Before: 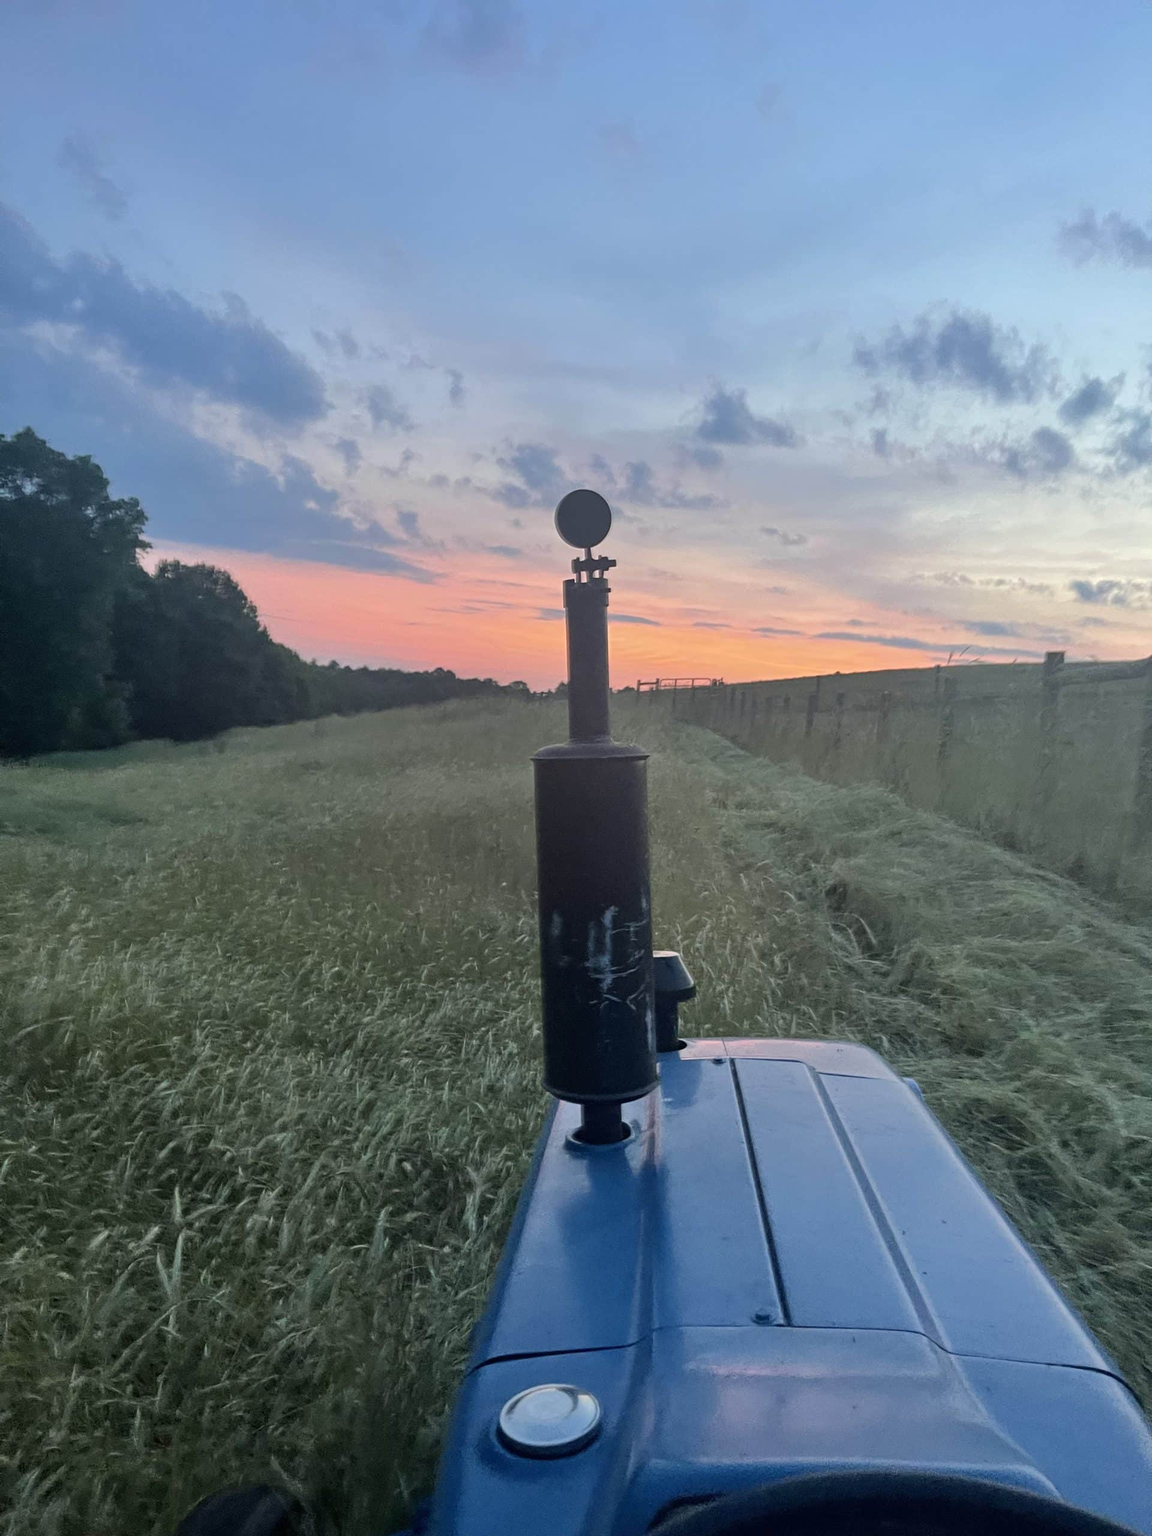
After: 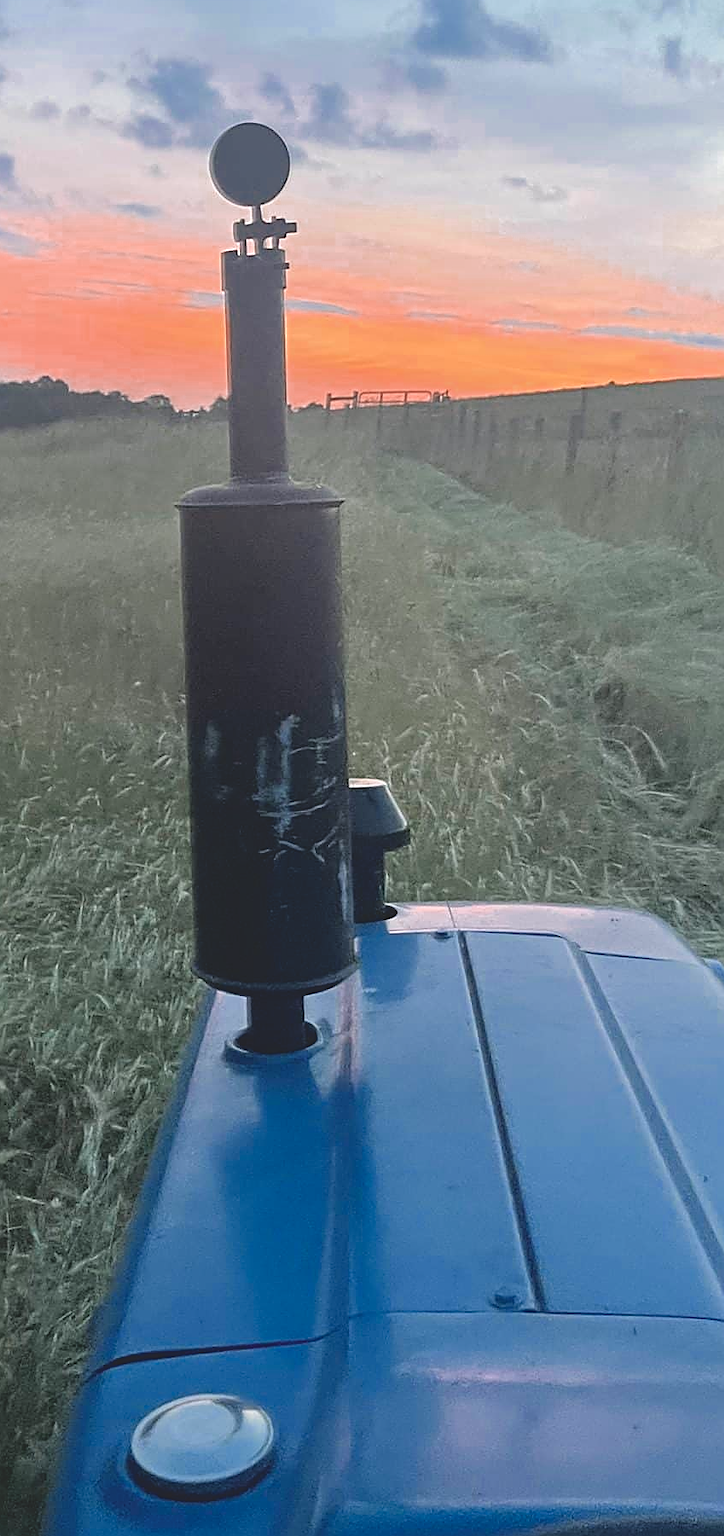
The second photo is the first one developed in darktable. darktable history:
sharpen: radius 1.387, amount 1.236, threshold 0.667
crop: left 35.415%, top 26.279%, right 20.225%, bottom 3.354%
contrast brightness saturation: contrast -0.284
color zones: curves: ch0 [(0, 0.5) (0.125, 0.4) (0.25, 0.5) (0.375, 0.4) (0.5, 0.4) (0.625, 0.35) (0.75, 0.35) (0.875, 0.5)]; ch1 [(0, 0.35) (0.125, 0.45) (0.25, 0.35) (0.375, 0.35) (0.5, 0.35) (0.625, 0.35) (0.75, 0.45) (0.875, 0.35)]; ch2 [(0, 0.6) (0.125, 0.5) (0.25, 0.5) (0.375, 0.6) (0.5, 0.6) (0.625, 0.5) (0.75, 0.5) (0.875, 0.5)]
tone equalizer: -8 EV -1.1 EV, -7 EV -1.03 EV, -6 EV -0.906 EV, -5 EV -0.577 EV, -3 EV 0.571 EV, -2 EV 0.845 EV, -1 EV 0.999 EV, +0 EV 1.06 EV
